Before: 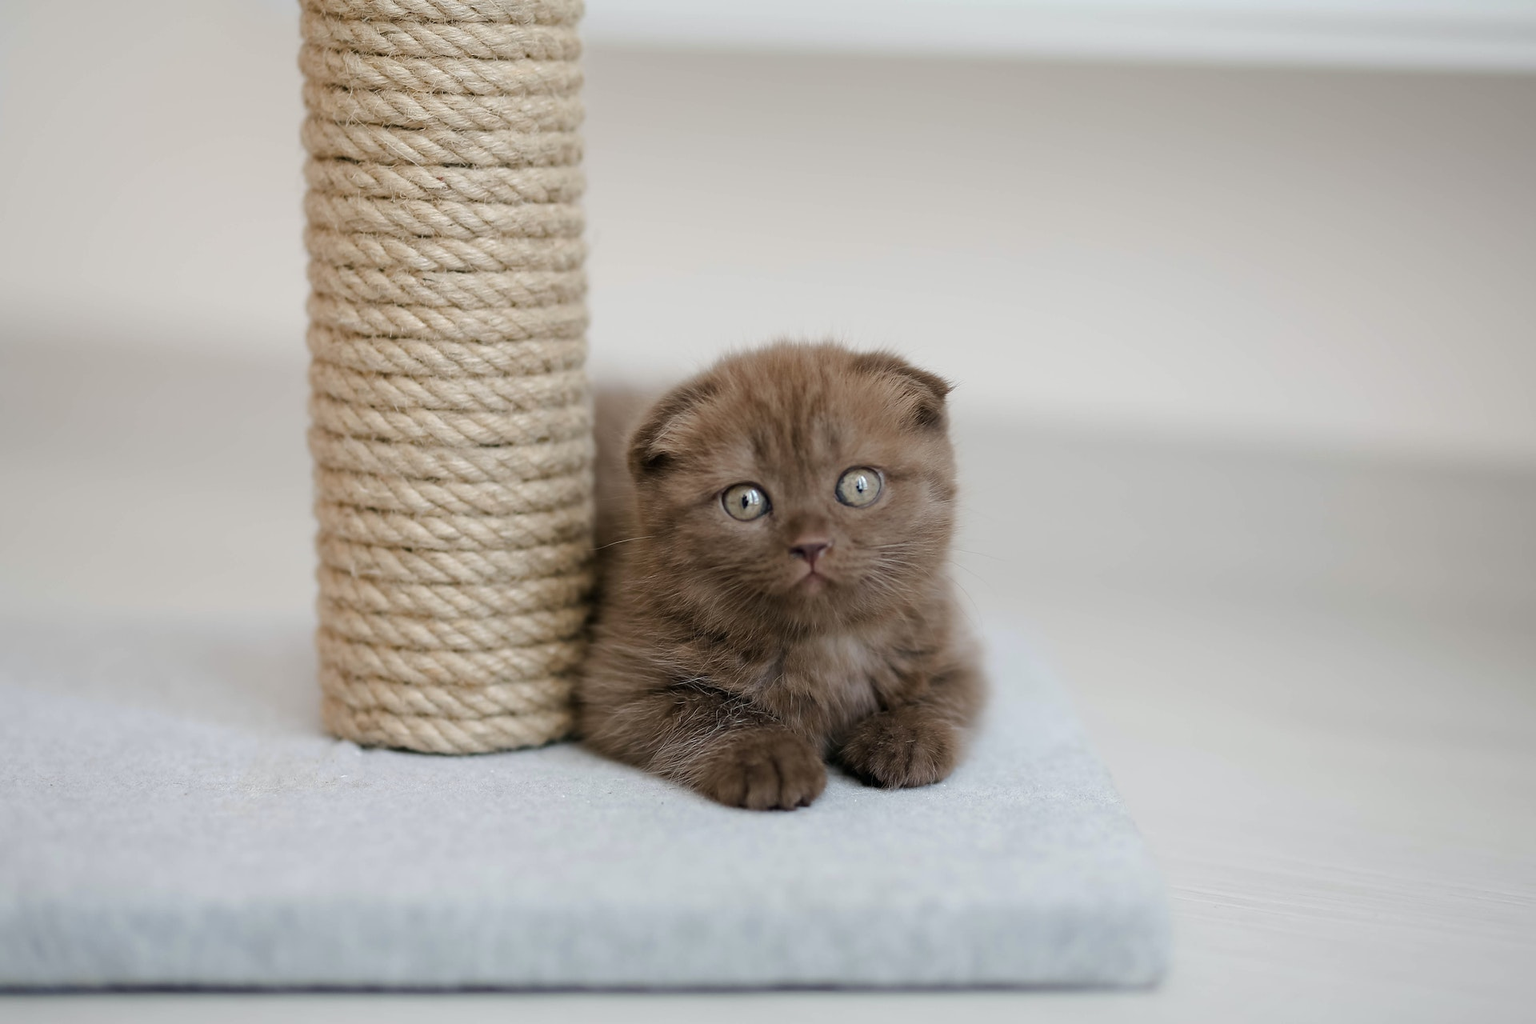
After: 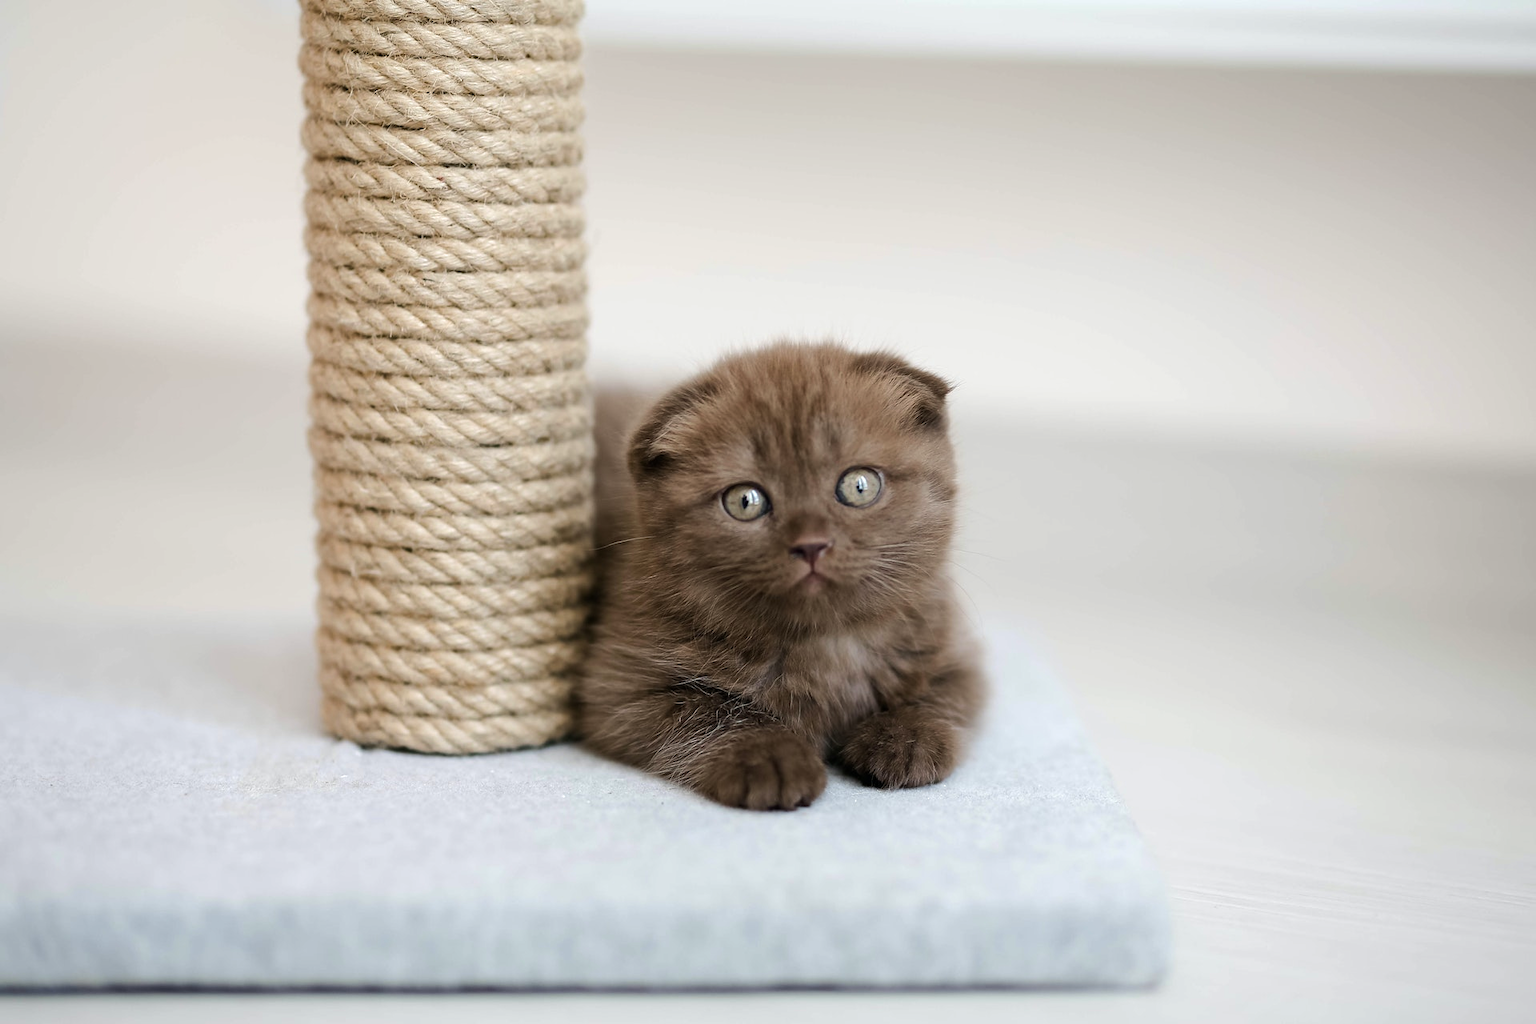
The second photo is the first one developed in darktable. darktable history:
white balance: emerald 1
velvia: strength 9.25%
tone equalizer: -8 EV -0.417 EV, -7 EV -0.389 EV, -6 EV -0.333 EV, -5 EV -0.222 EV, -3 EV 0.222 EV, -2 EV 0.333 EV, -1 EV 0.389 EV, +0 EV 0.417 EV, edges refinement/feathering 500, mask exposure compensation -1.57 EV, preserve details no
